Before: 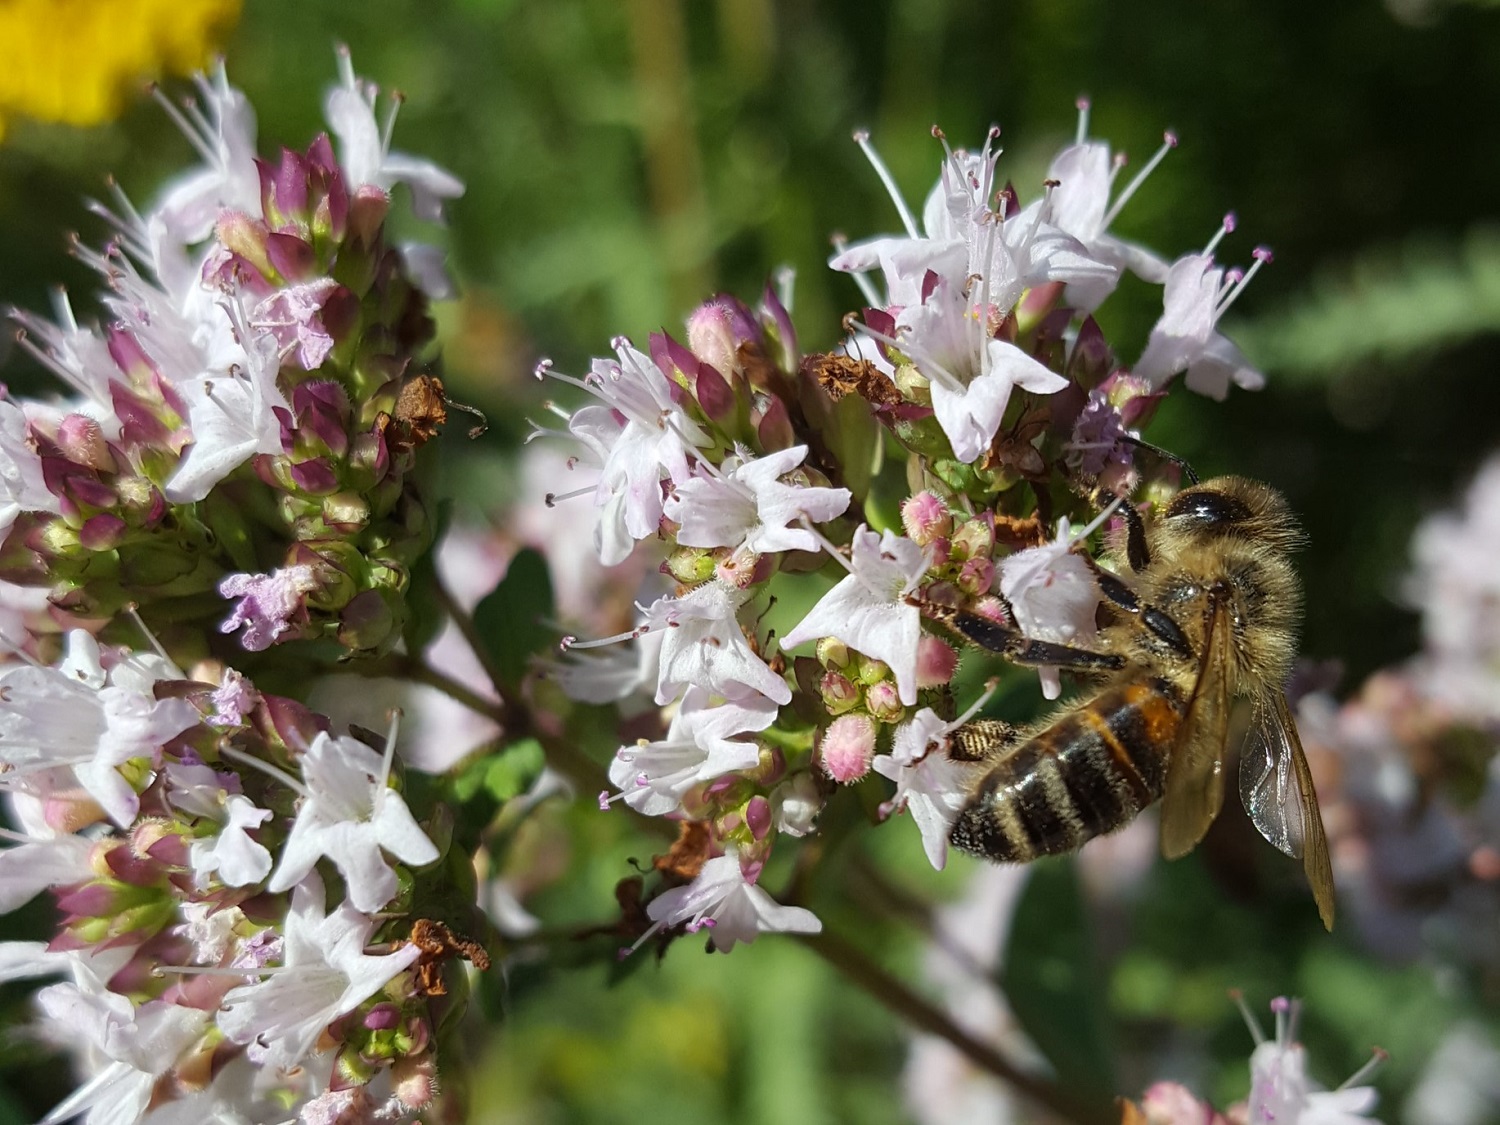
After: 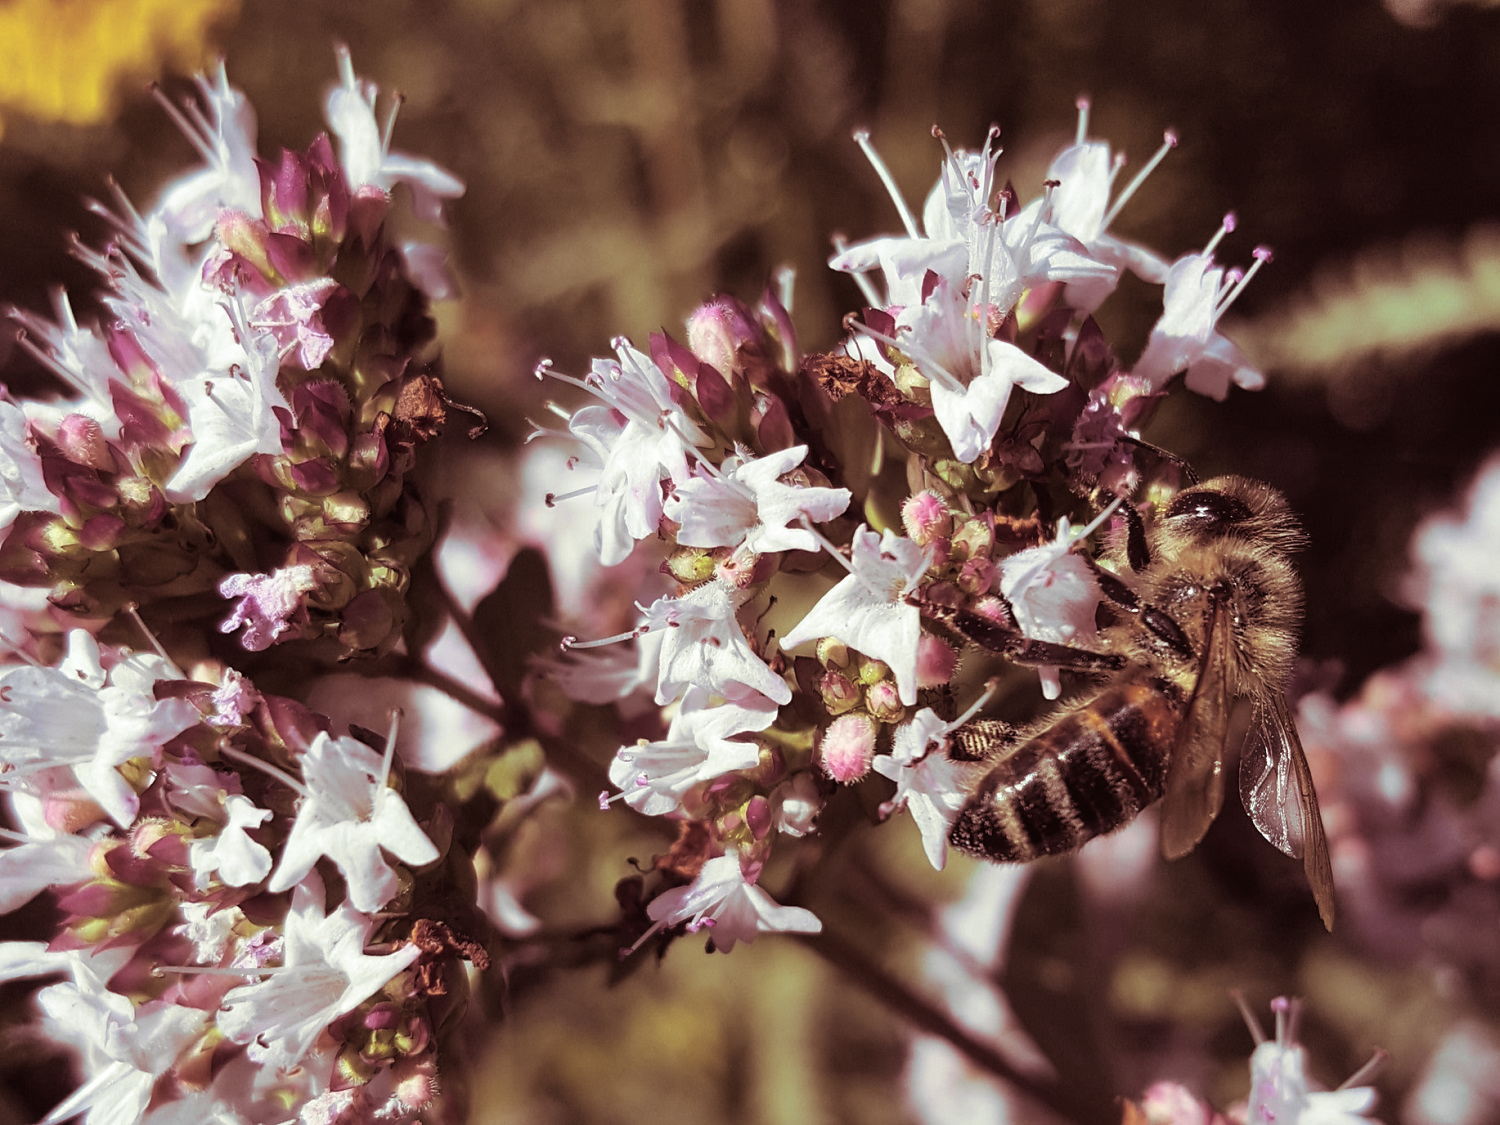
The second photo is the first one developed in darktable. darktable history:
split-toning: compress 20%
shadows and highlights: soften with gaussian
tone curve: curves: ch0 [(0, 0.012) (0.056, 0.046) (0.218, 0.213) (0.606, 0.62) (0.82, 0.846) (1, 1)]; ch1 [(0, 0) (0.226, 0.261) (0.403, 0.437) (0.469, 0.472) (0.495, 0.499) (0.508, 0.503) (0.545, 0.555) (0.59, 0.598) (0.686, 0.728) (1, 1)]; ch2 [(0, 0) (0.269, 0.299) (0.459, 0.45) (0.498, 0.499) (0.523, 0.512) (0.568, 0.558) (0.634, 0.617) (0.698, 0.677) (0.806, 0.769) (1, 1)], color space Lab, independent channels, preserve colors none
